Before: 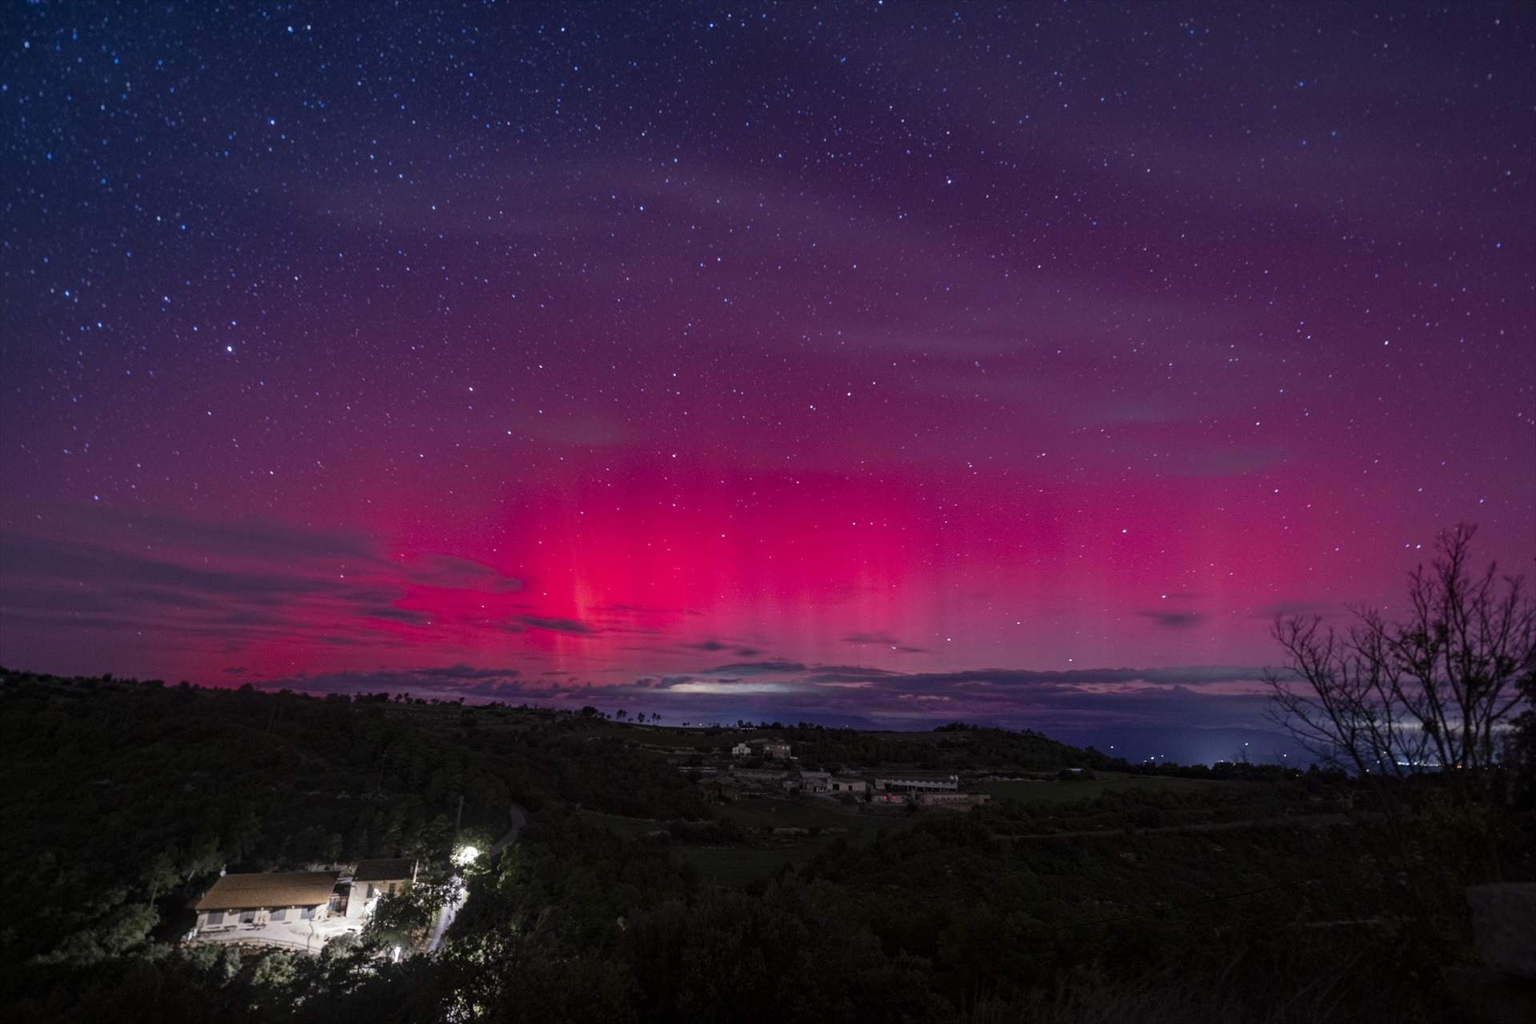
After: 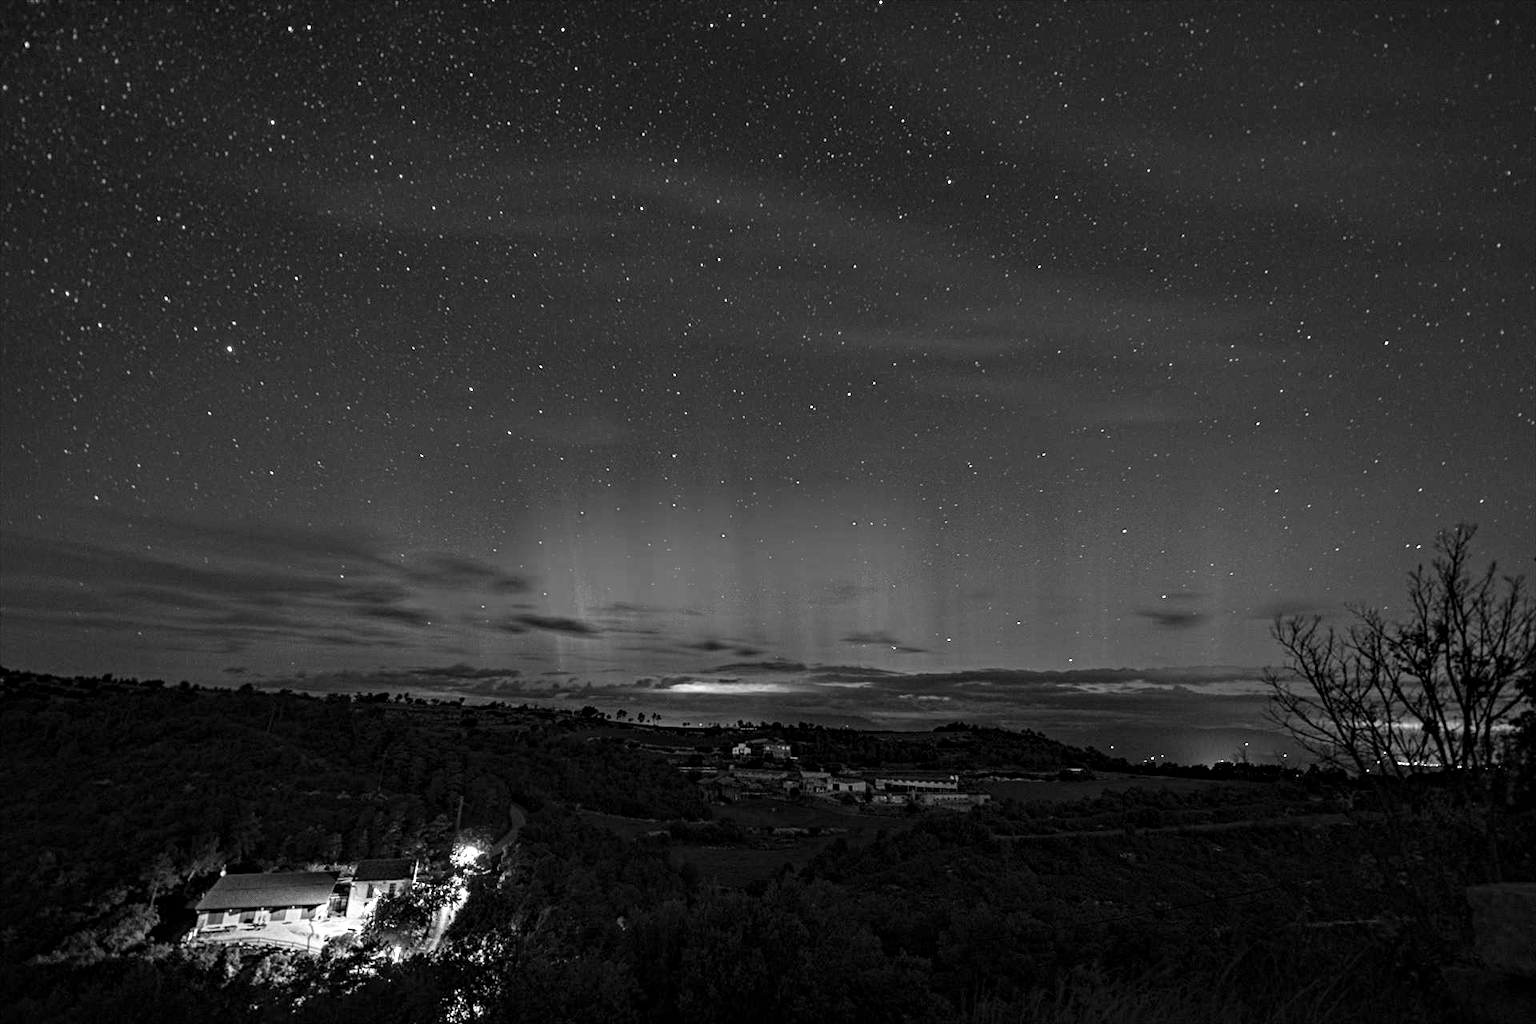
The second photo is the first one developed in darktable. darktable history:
contrast equalizer: octaves 7, y [[0.5, 0.542, 0.583, 0.625, 0.667, 0.708], [0.5 ×6], [0.5 ×6], [0 ×6], [0 ×6]]
monochrome: on, module defaults
